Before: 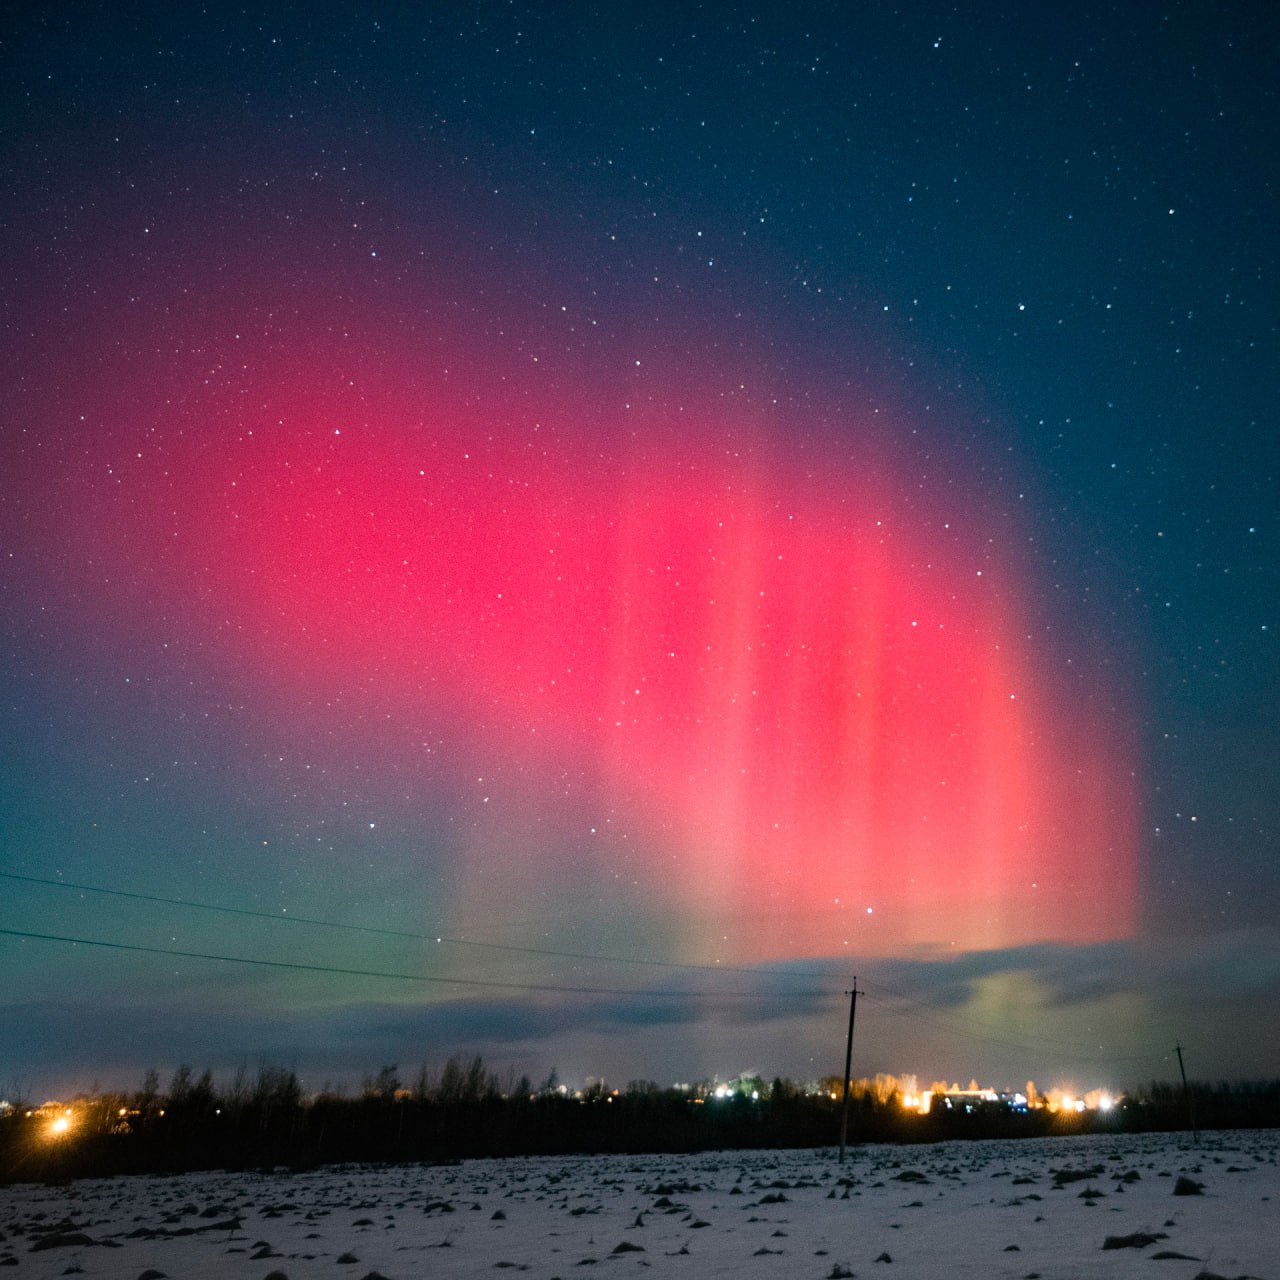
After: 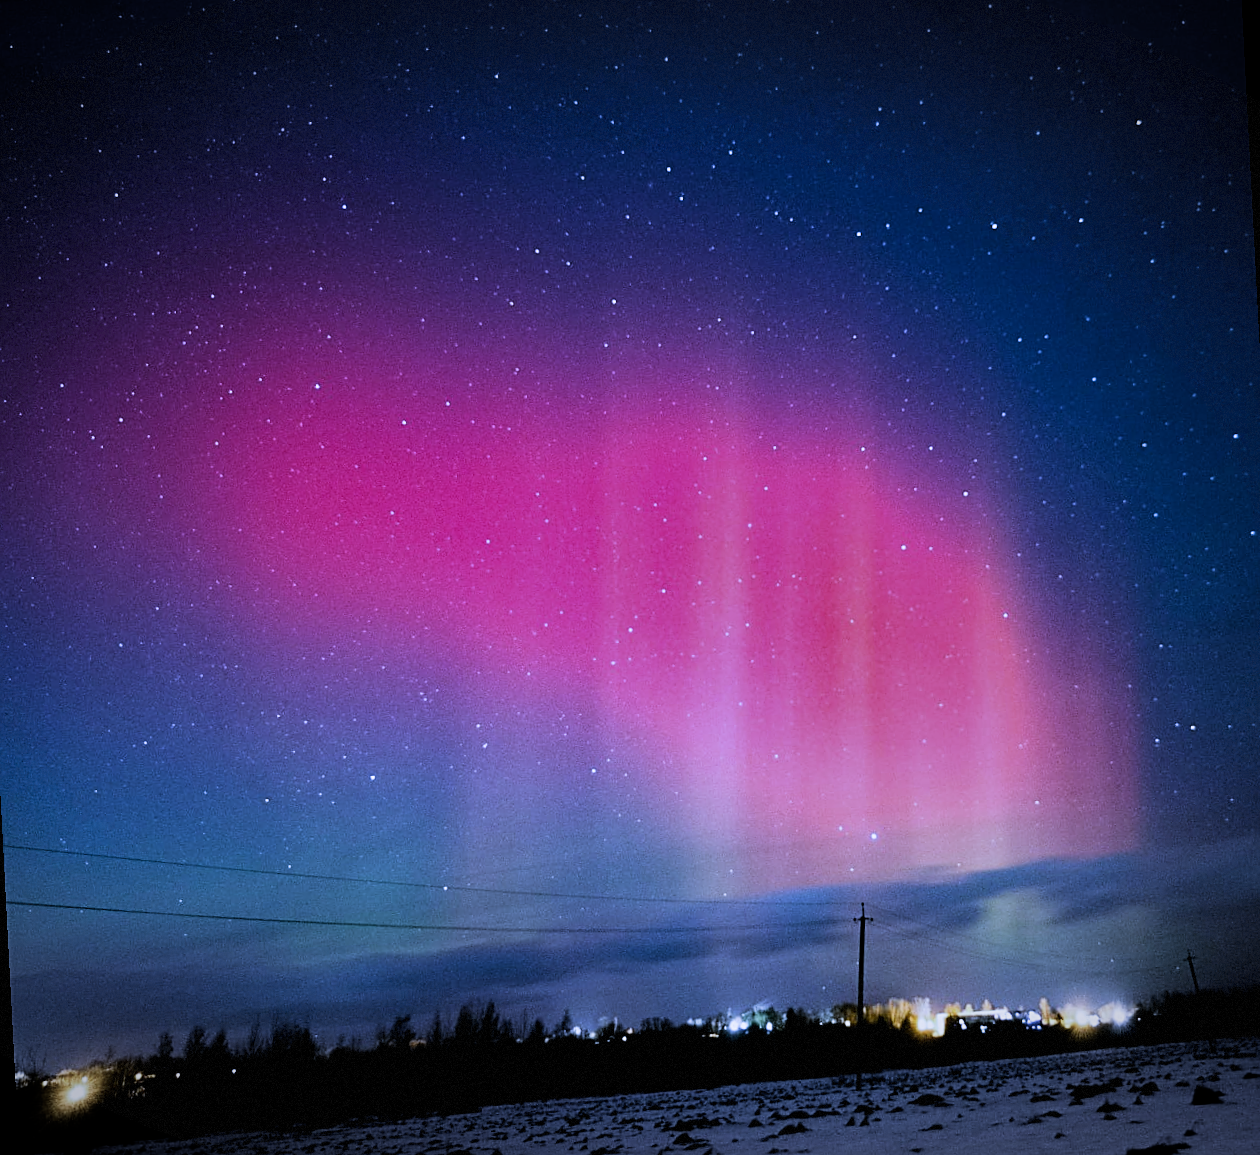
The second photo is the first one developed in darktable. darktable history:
sharpen: on, module defaults
rotate and perspective: rotation -3°, crop left 0.031, crop right 0.968, crop top 0.07, crop bottom 0.93
filmic rgb: black relative exposure -5 EV, white relative exposure 3.5 EV, hardness 3.19, contrast 1.4, highlights saturation mix -50%
white balance: red 0.766, blue 1.537
vignetting: fall-off start 100%, brightness -0.406, saturation -0.3, width/height ratio 1.324, dithering 8-bit output, unbound false
